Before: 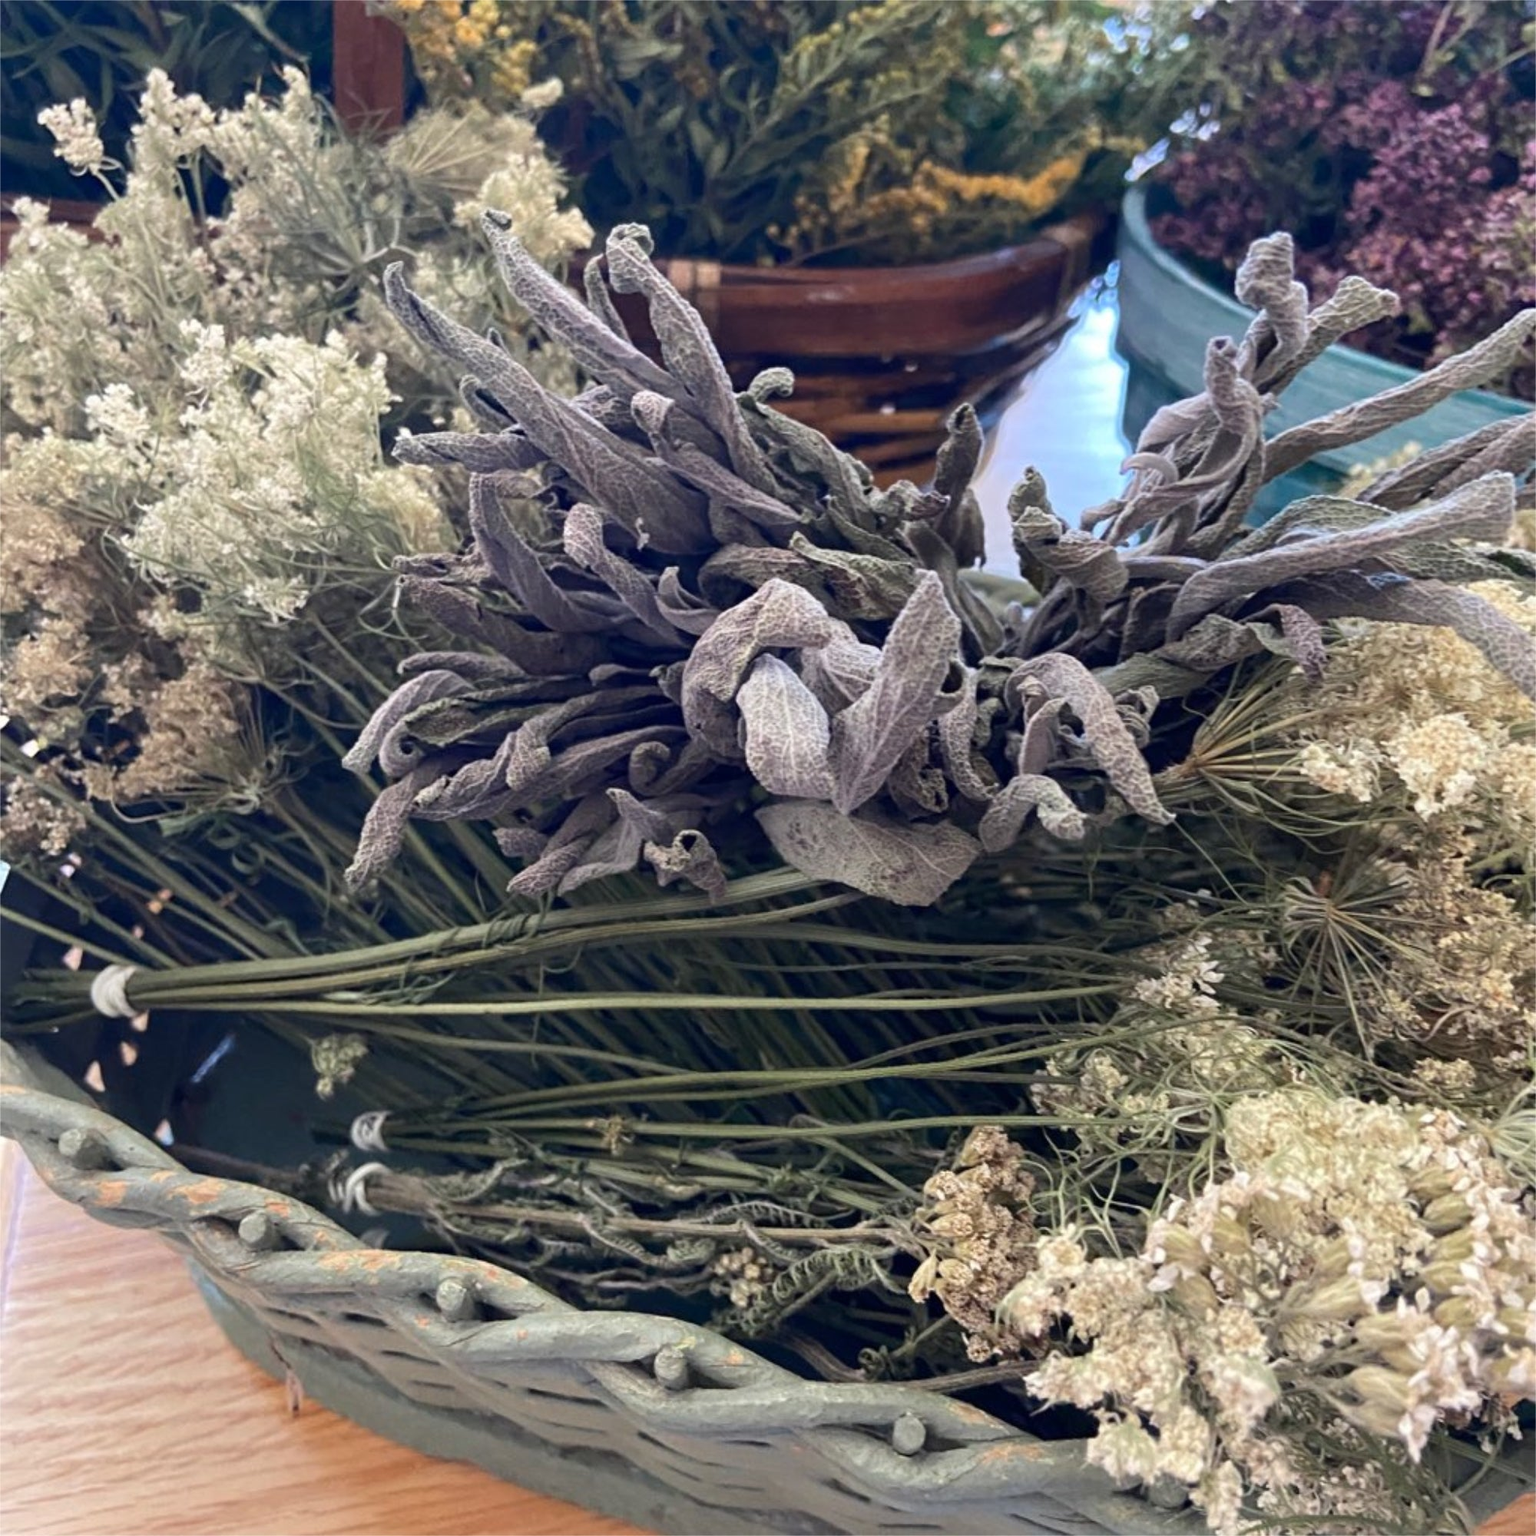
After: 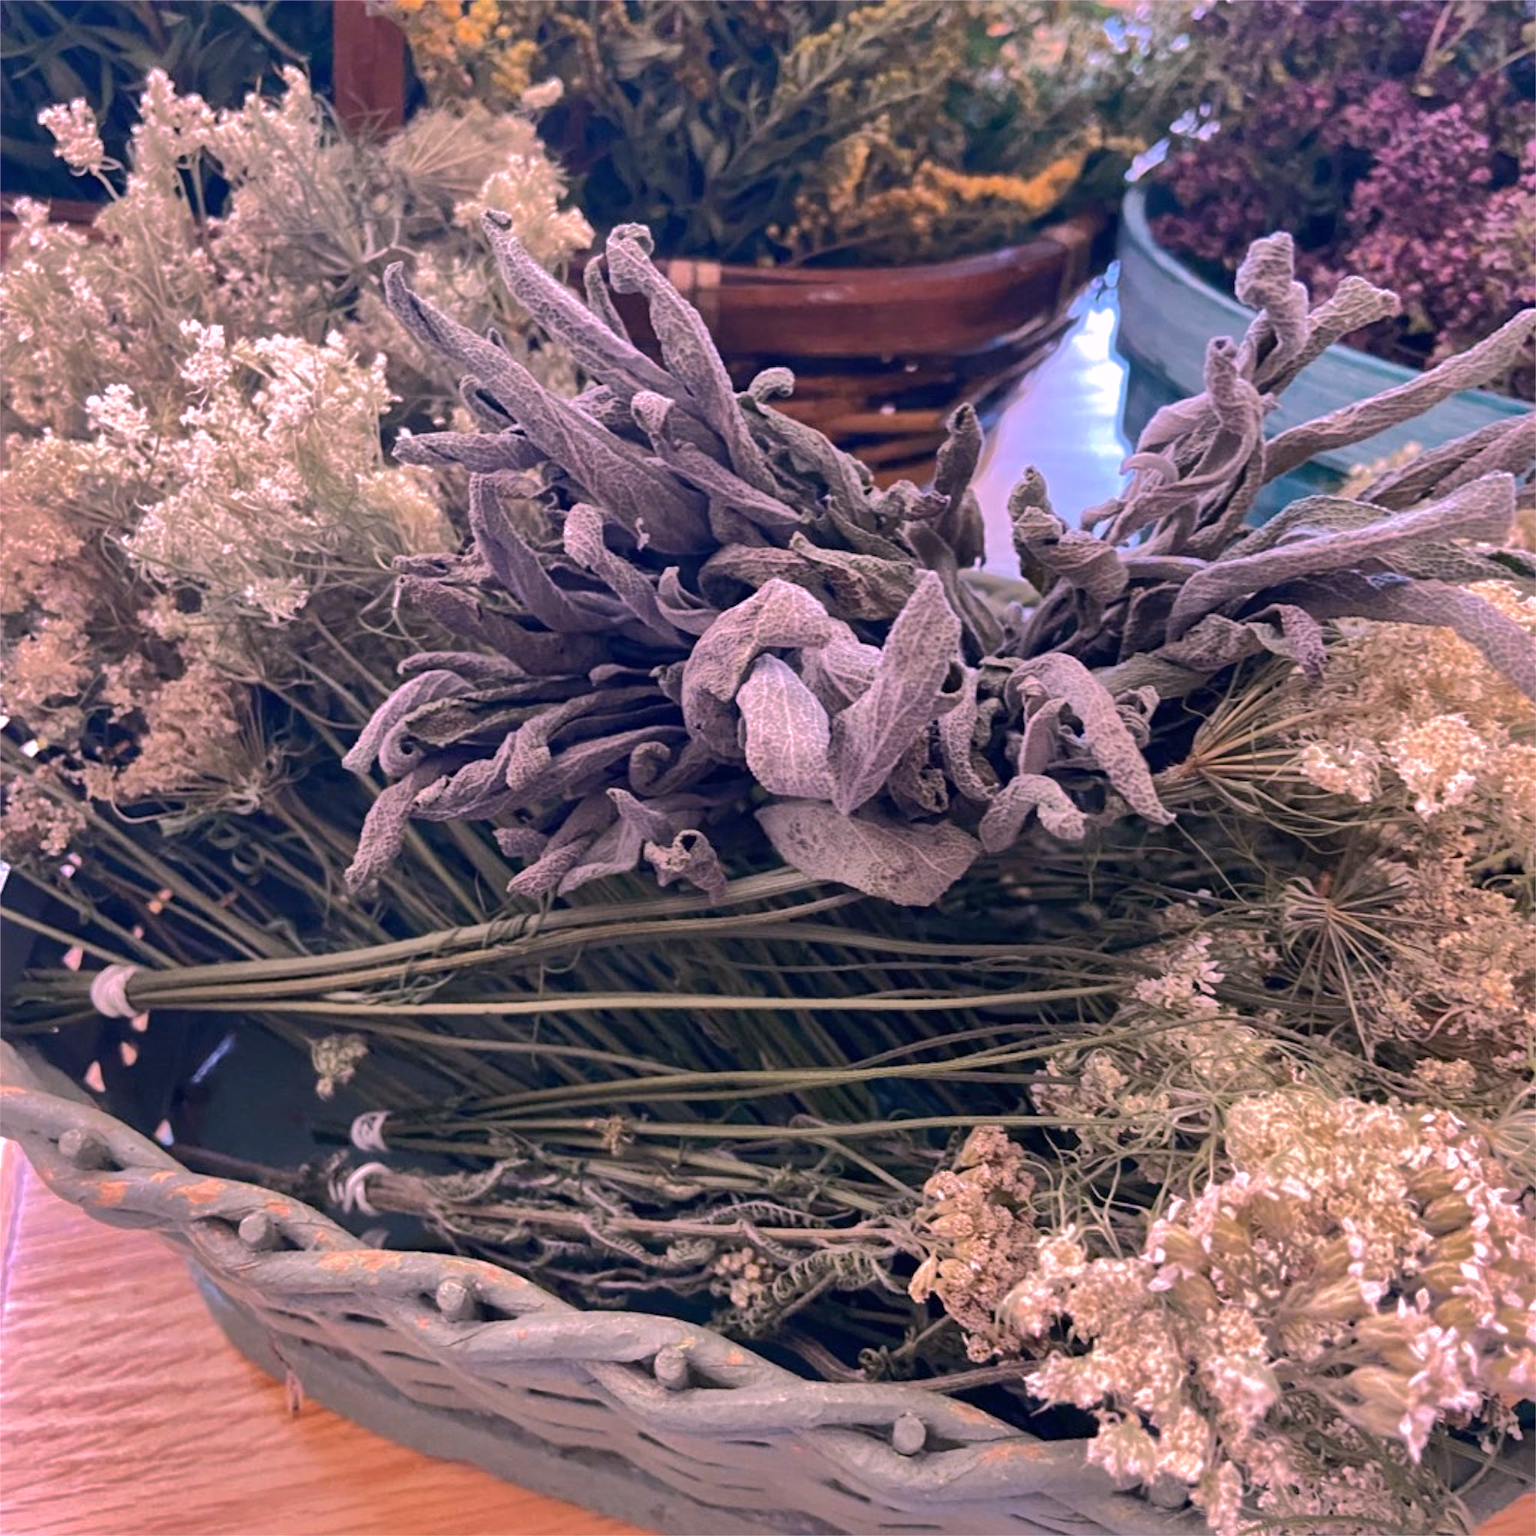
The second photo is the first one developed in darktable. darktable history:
shadows and highlights: shadows 25, highlights -70
white balance: red 1.188, blue 1.11
